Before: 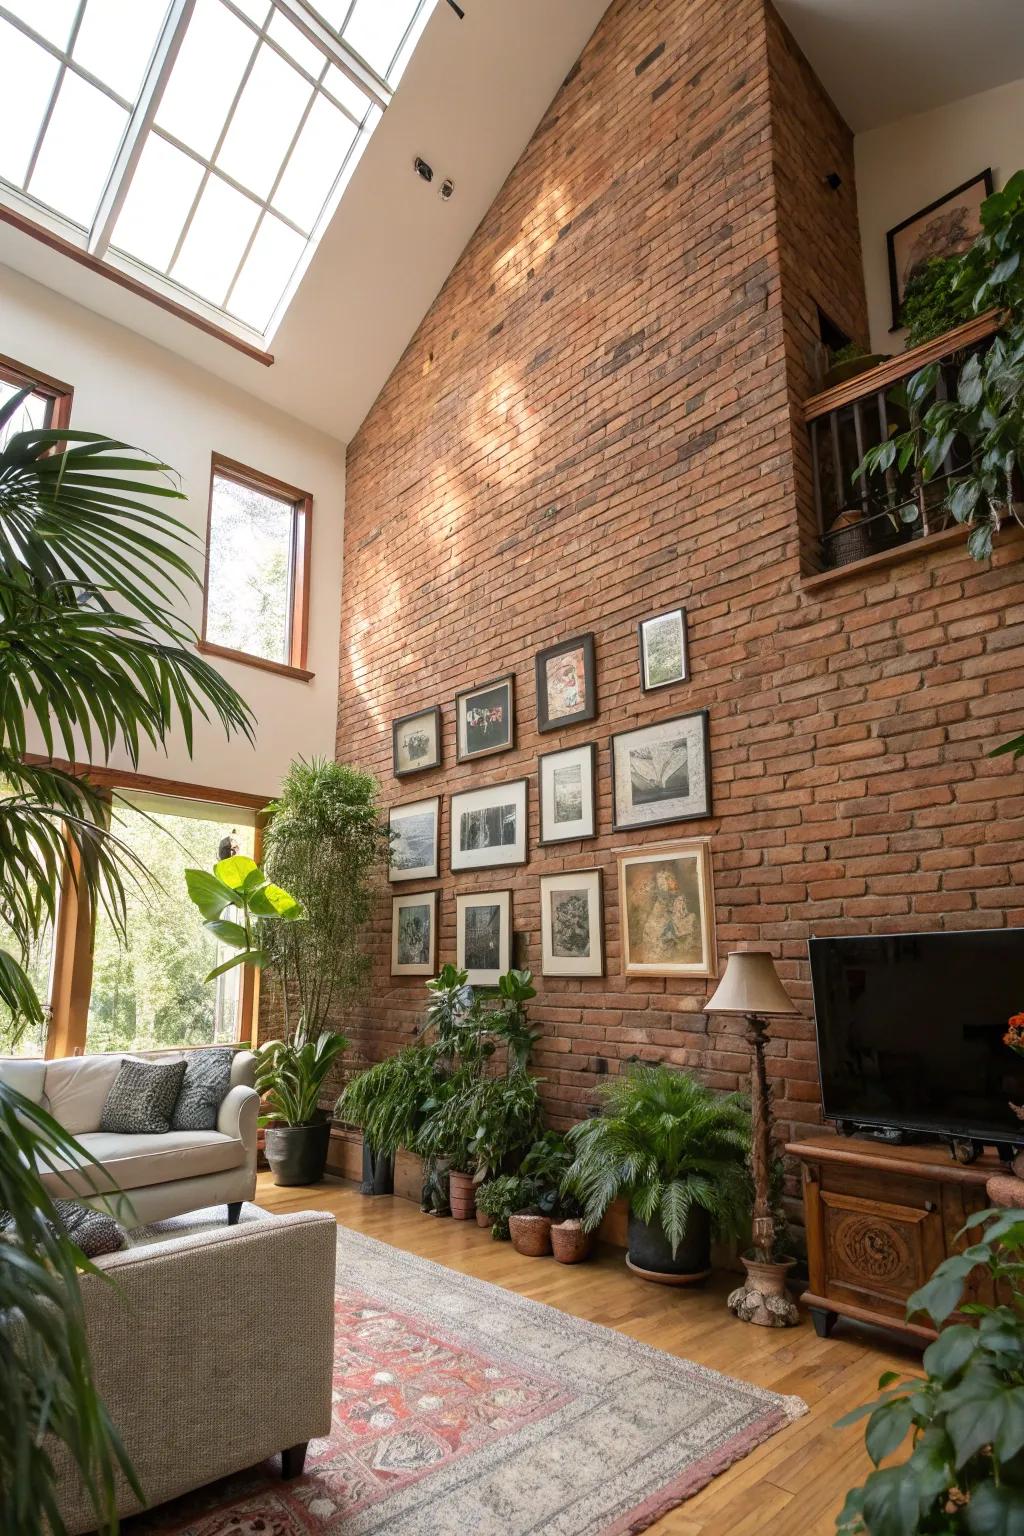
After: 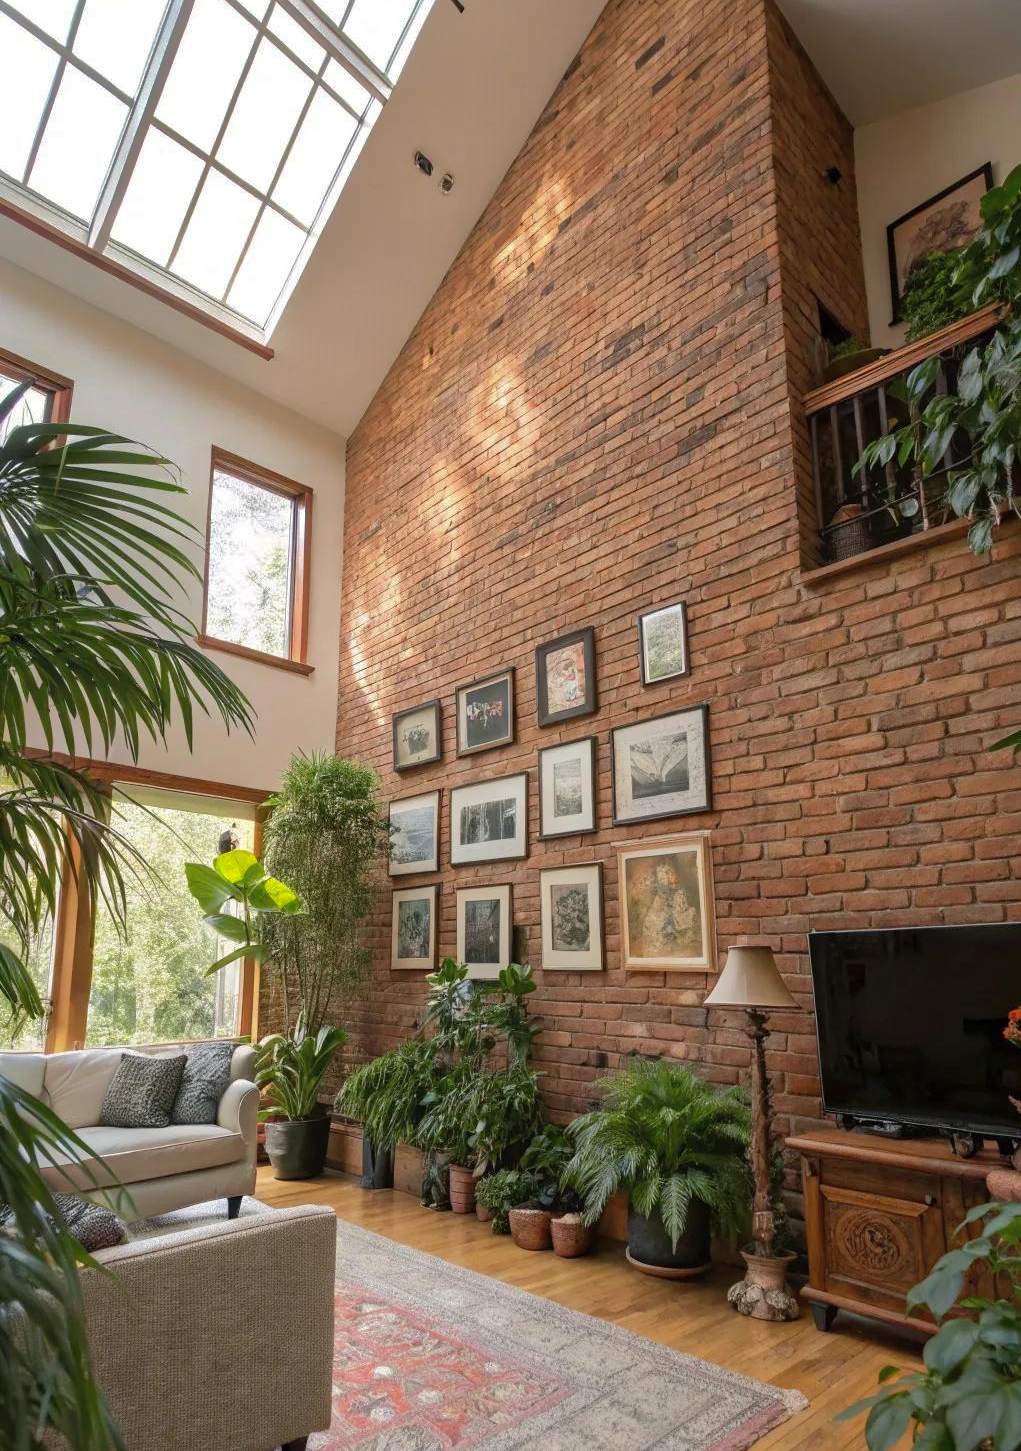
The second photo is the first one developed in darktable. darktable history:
shadows and highlights: shadows 40, highlights -60
crop: top 0.448%, right 0.264%, bottom 5.045%
